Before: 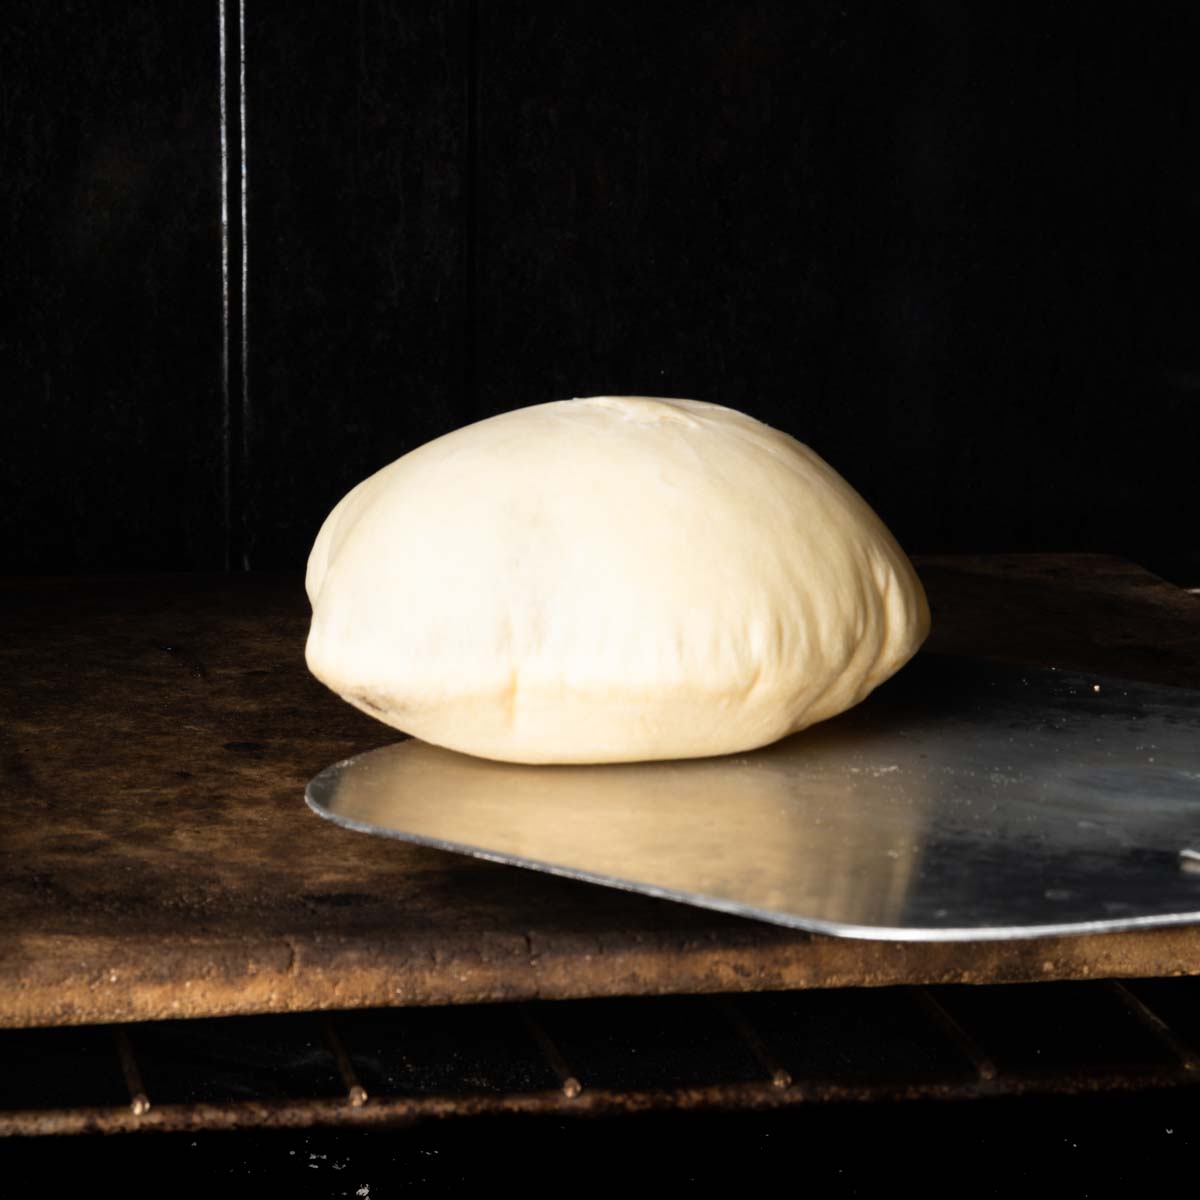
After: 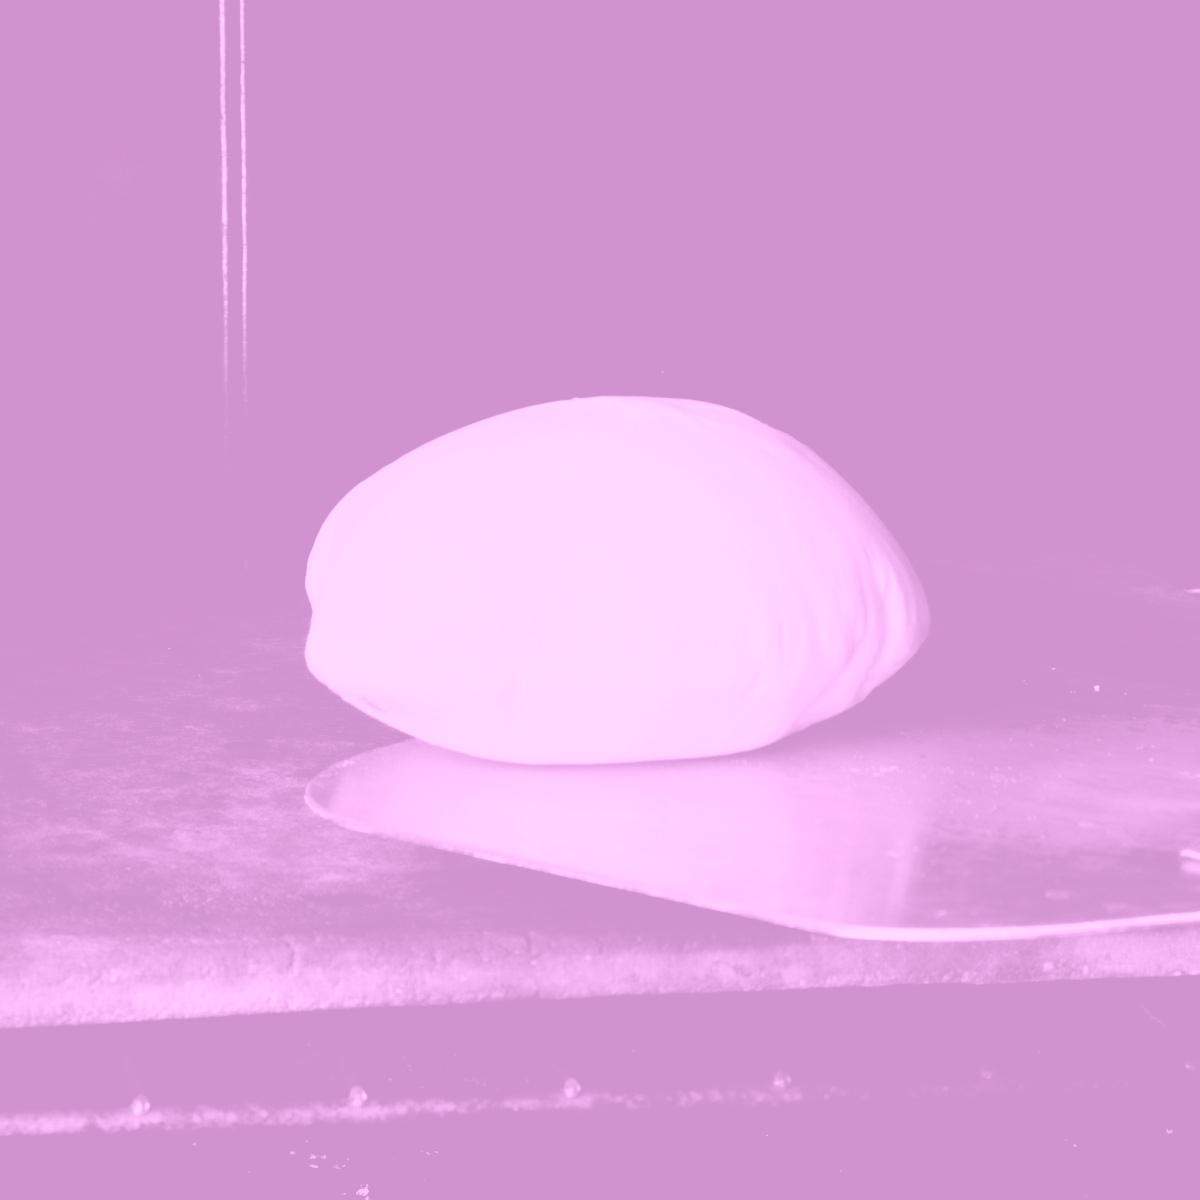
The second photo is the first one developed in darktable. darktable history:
colorize: hue 331.2°, saturation 75%, source mix 30.28%, lightness 70.52%, version 1
filmic rgb: hardness 4.17
